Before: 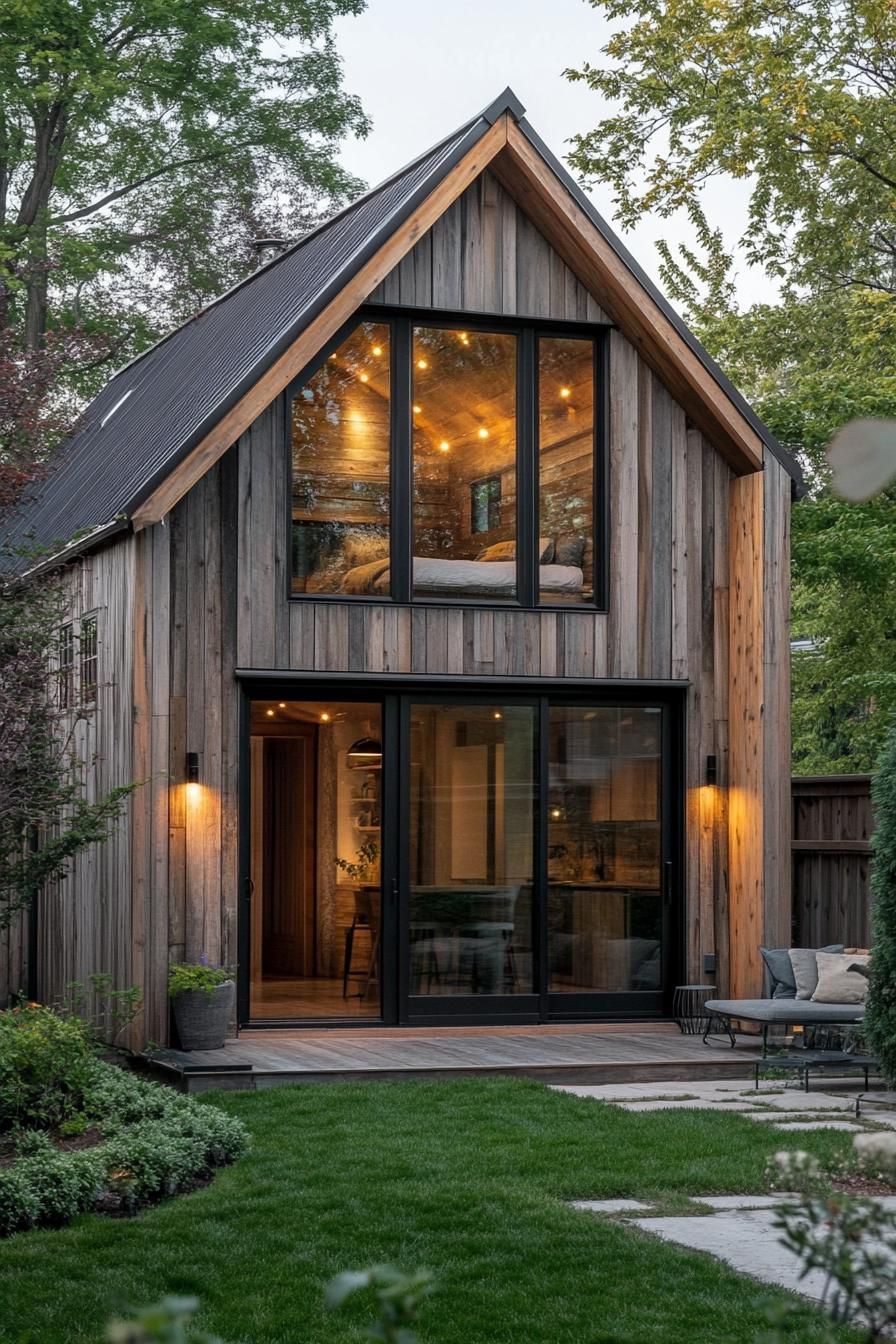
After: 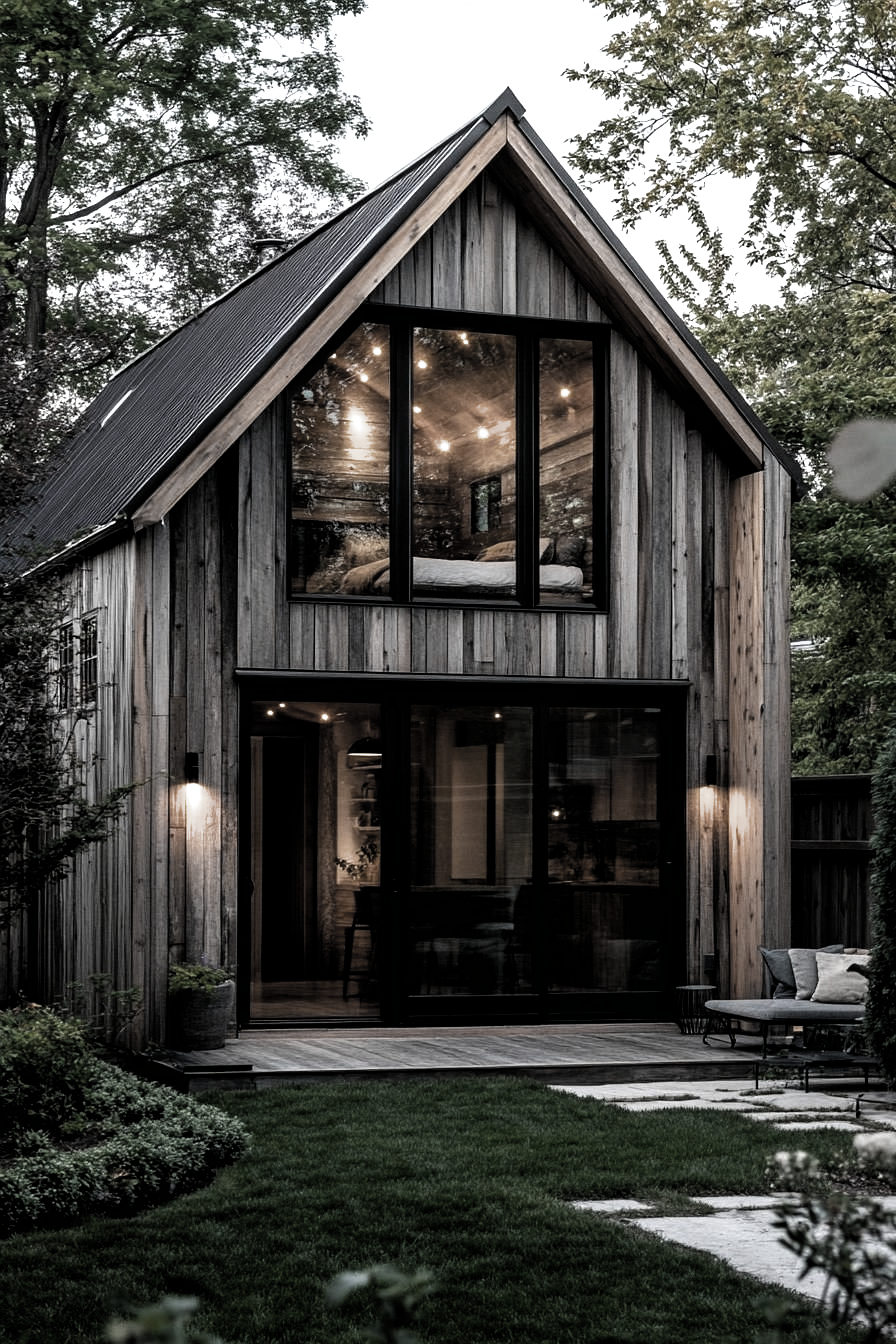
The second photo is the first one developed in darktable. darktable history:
filmic rgb: black relative exposure -8.27 EV, white relative exposure 2.22 EV, threshold 6 EV, hardness 7.08, latitude 85.04%, contrast 1.685, highlights saturation mix -3.12%, shadows ↔ highlights balance -2.2%, color science v6 (2022), enable highlight reconstruction true
color zones: curves: ch0 [(0, 0.487) (0.241, 0.395) (0.434, 0.373) (0.658, 0.412) (0.838, 0.487)]; ch1 [(0, 0) (0.053, 0.053) (0.211, 0.202) (0.579, 0.259) (0.781, 0.241)]
